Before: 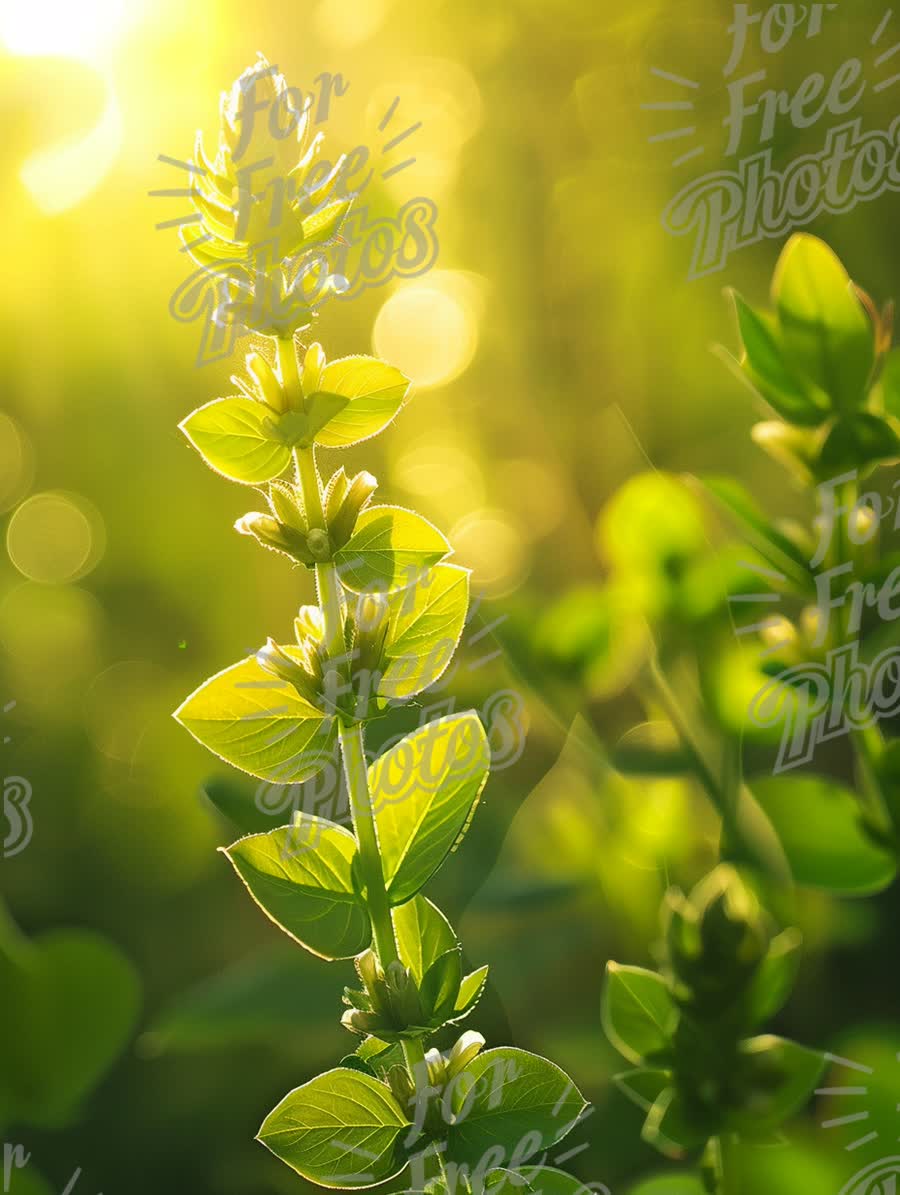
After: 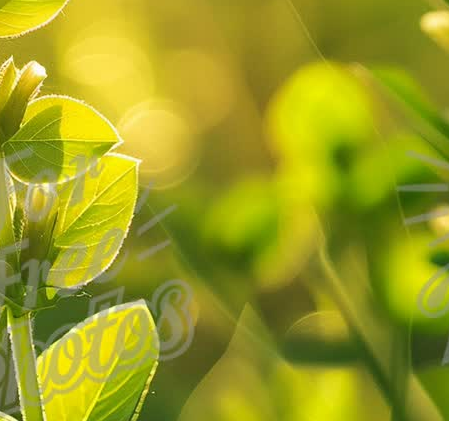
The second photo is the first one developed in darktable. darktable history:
crop: left 36.859%, top 34.386%, right 13.221%, bottom 30.343%
sharpen: radius 2.876, amount 0.87, threshold 47.117
